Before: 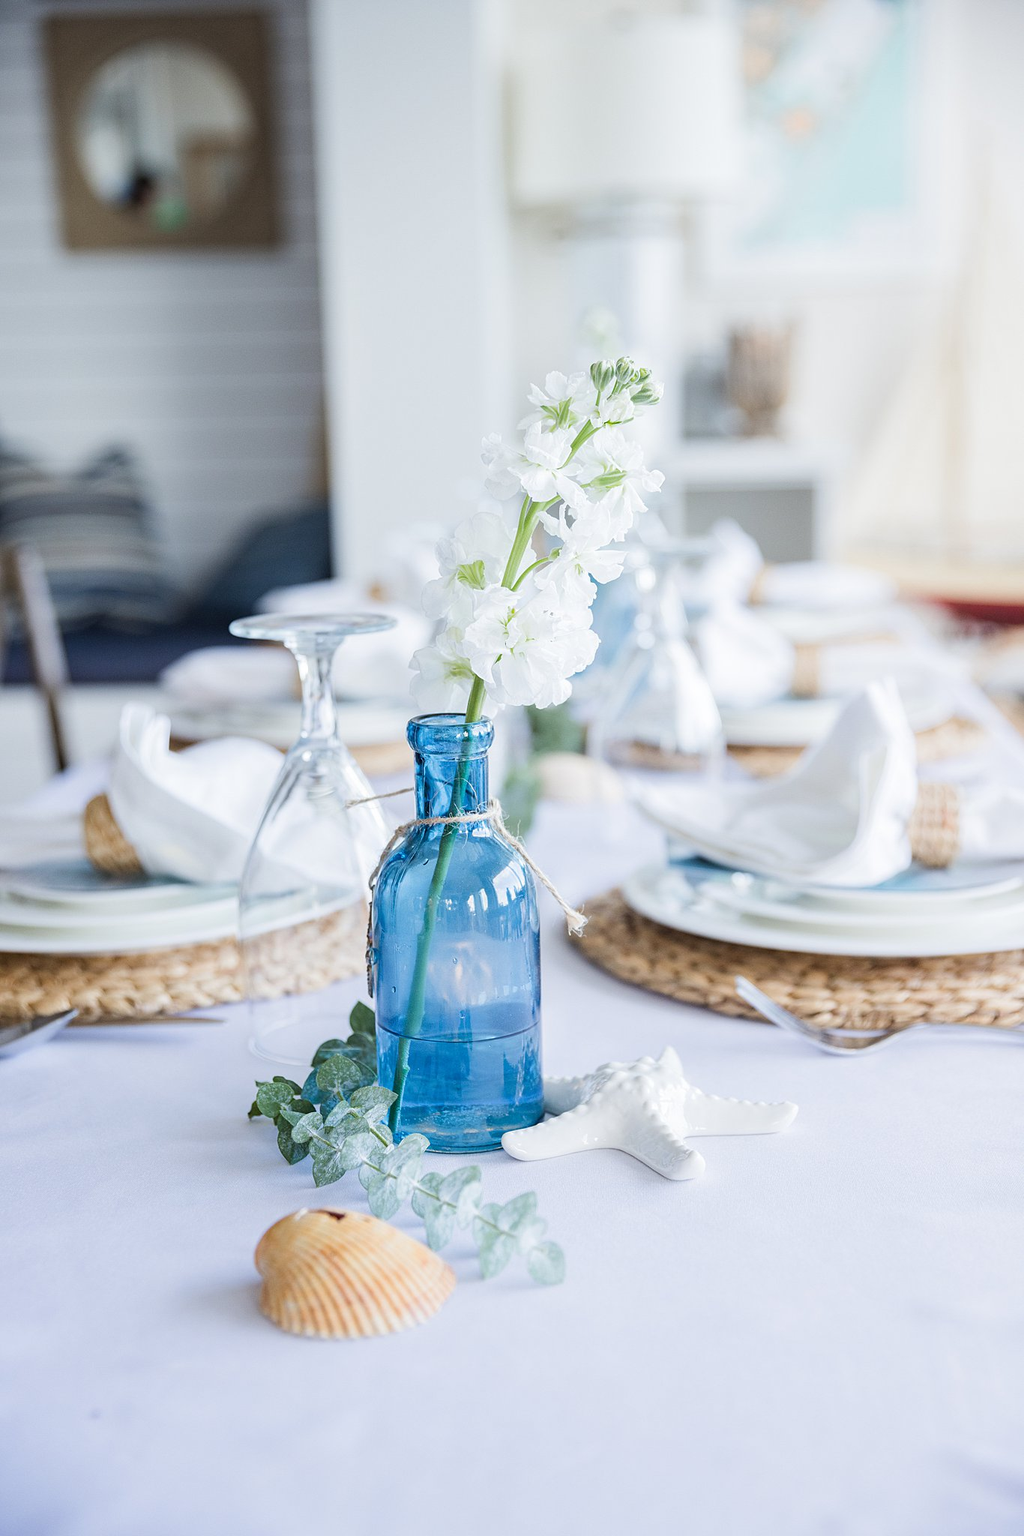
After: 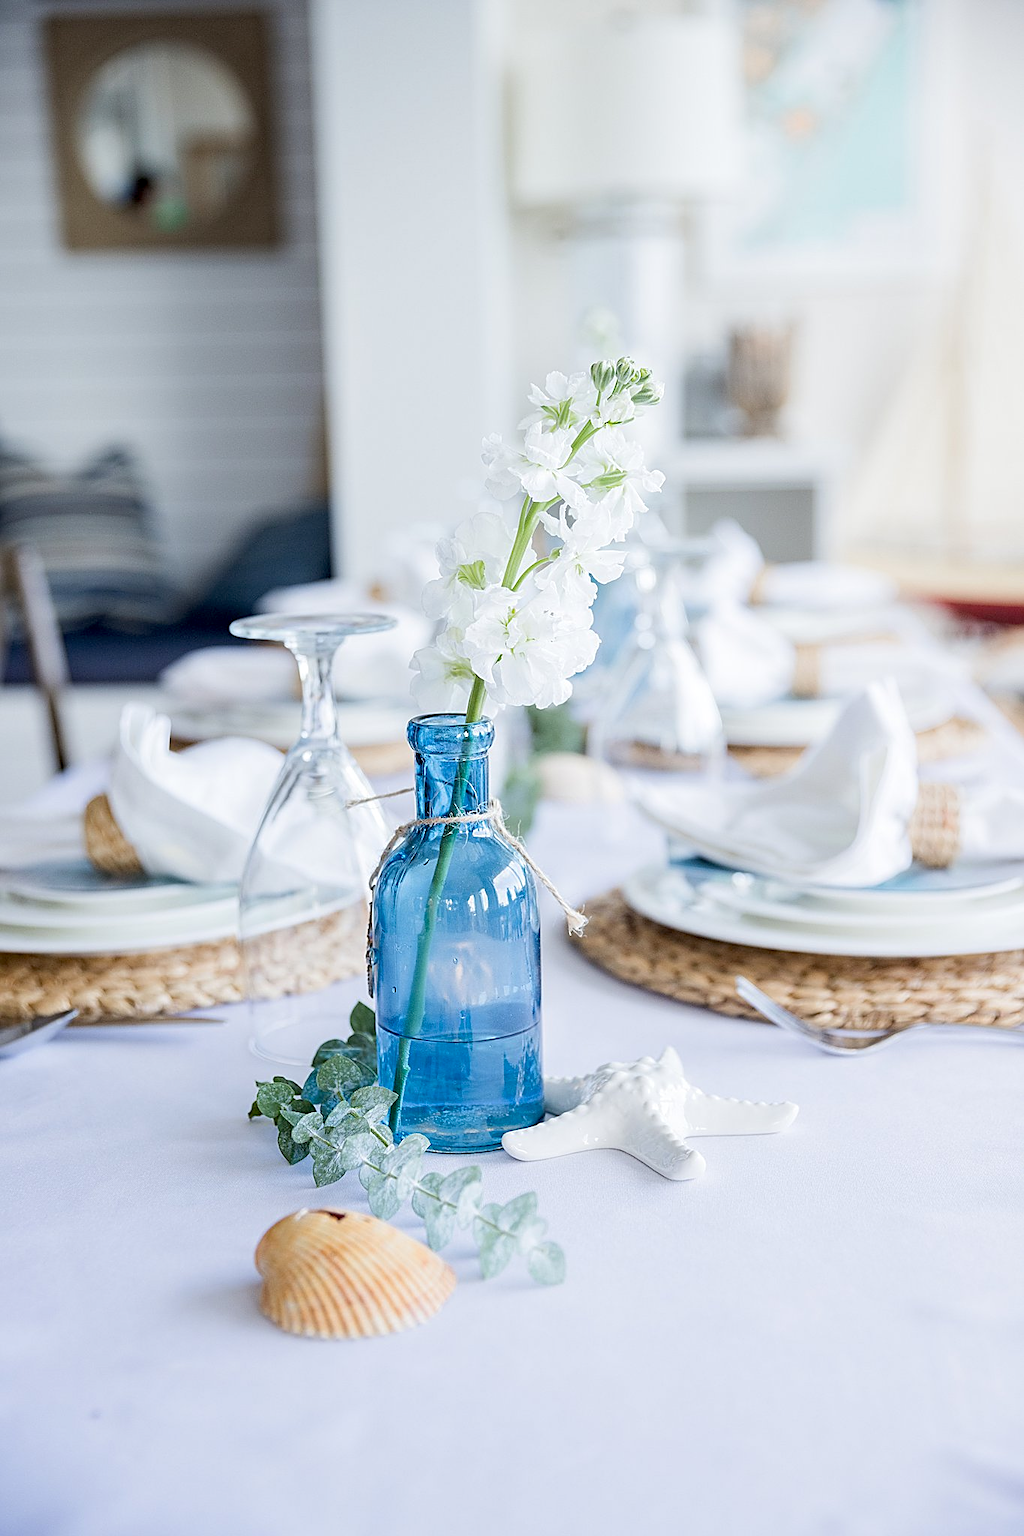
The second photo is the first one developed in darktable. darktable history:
sharpen: on, module defaults
exposure: black level correction 0.01, exposure 0.017 EV, compensate highlight preservation false
